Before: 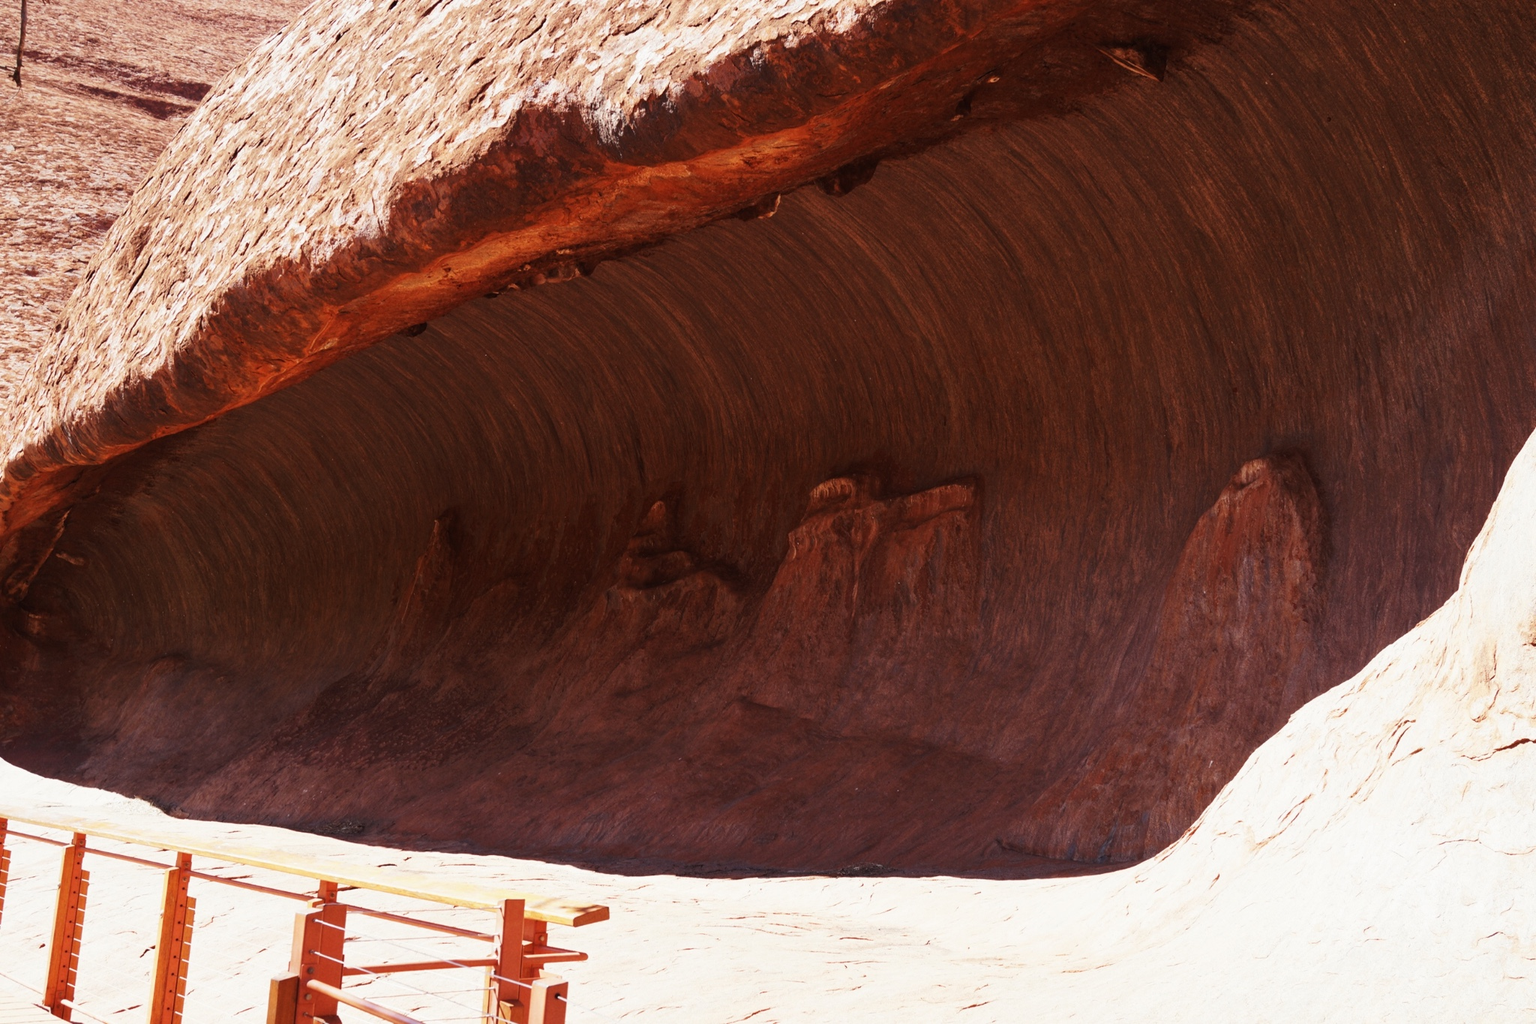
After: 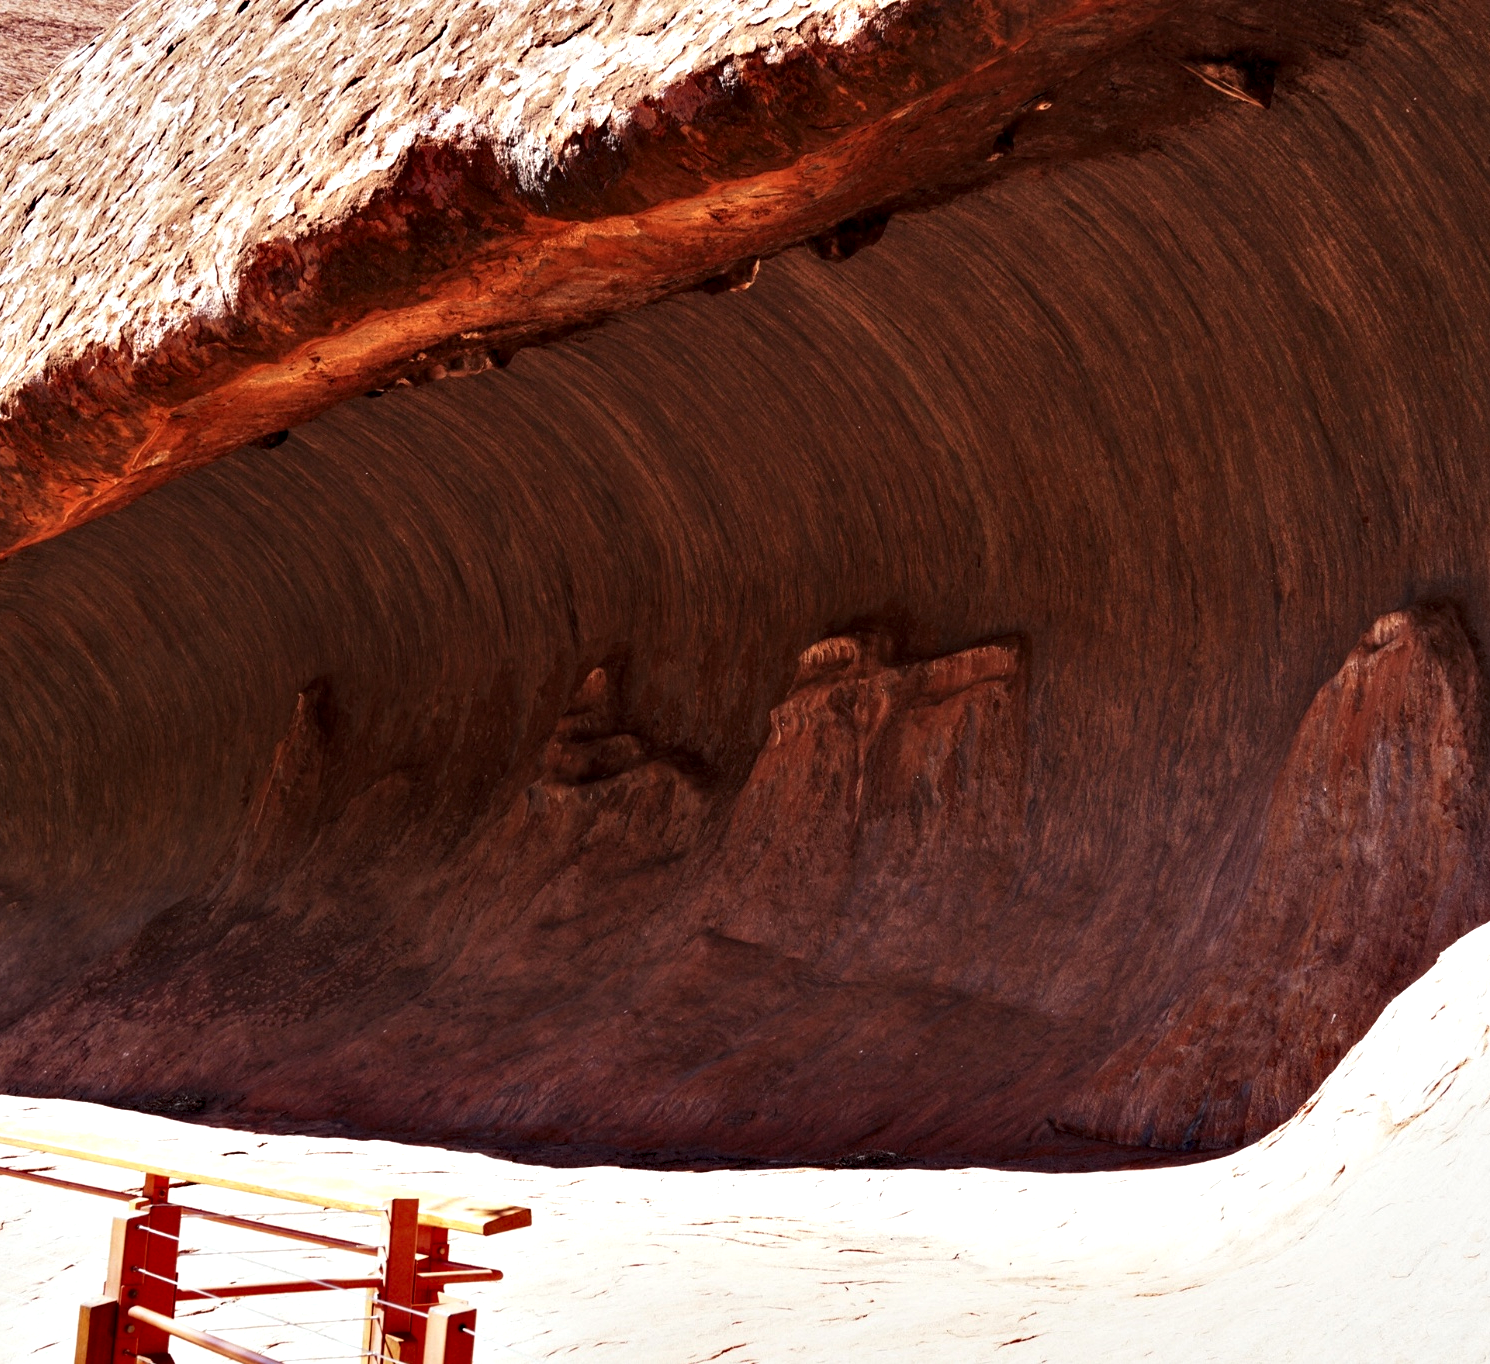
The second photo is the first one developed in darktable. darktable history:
crop: left 13.769%, right 13.439%
contrast equalizer: y [[0.6 ×6], [0.55 ×6], [0 ×6], [0 ×6], [0 ×6]]
